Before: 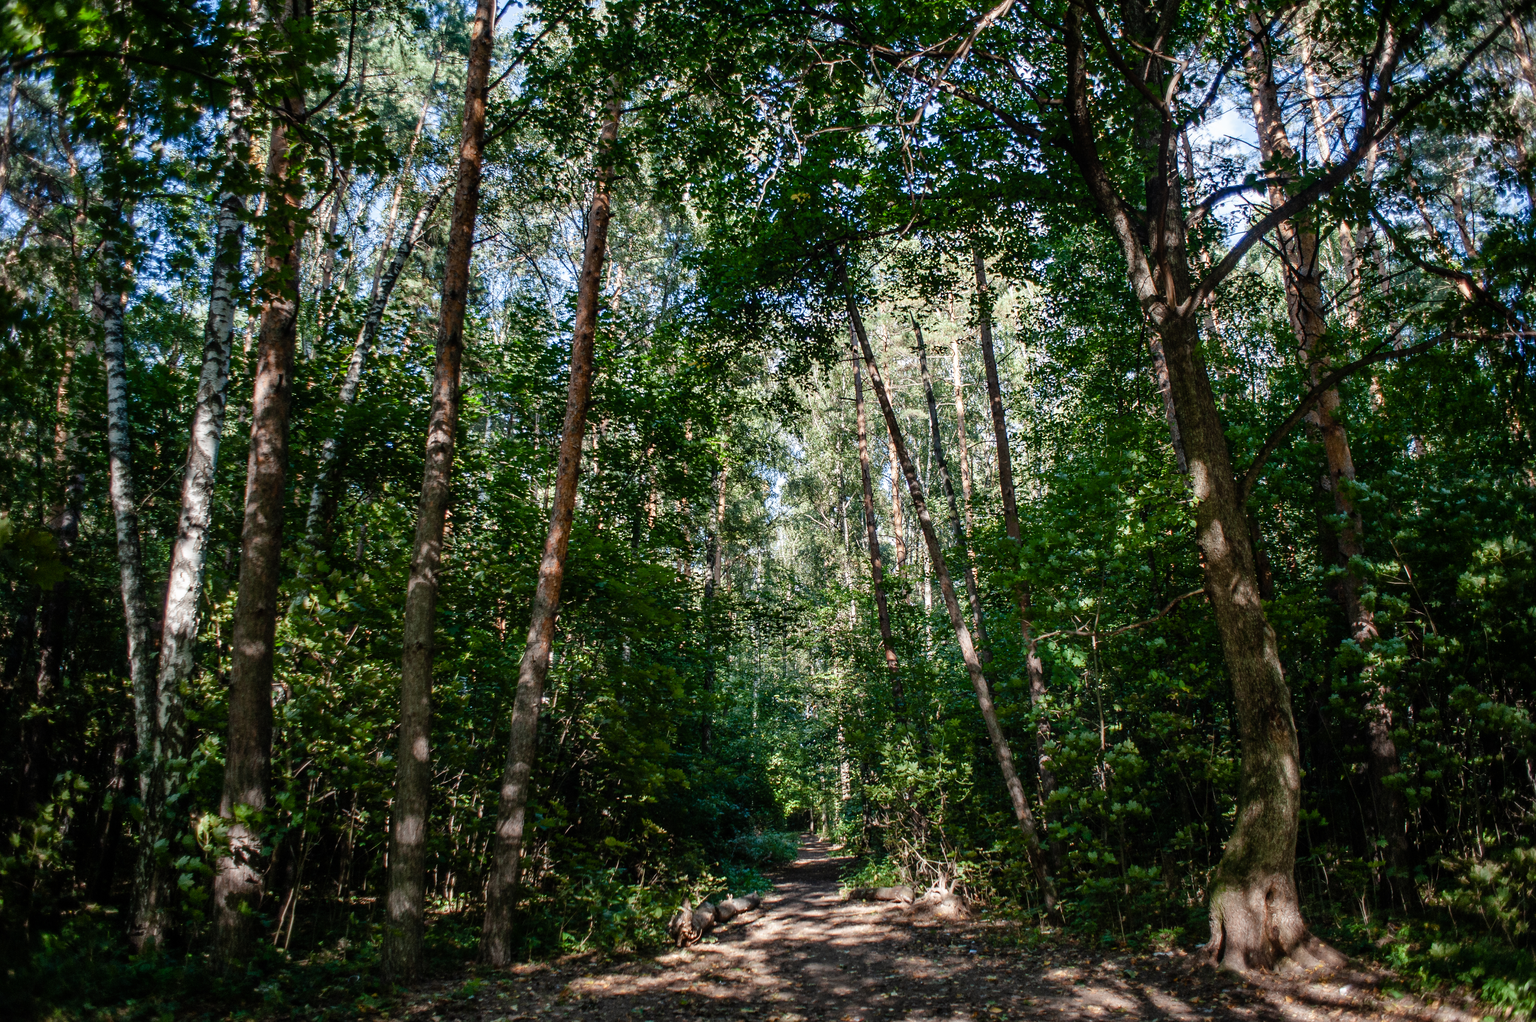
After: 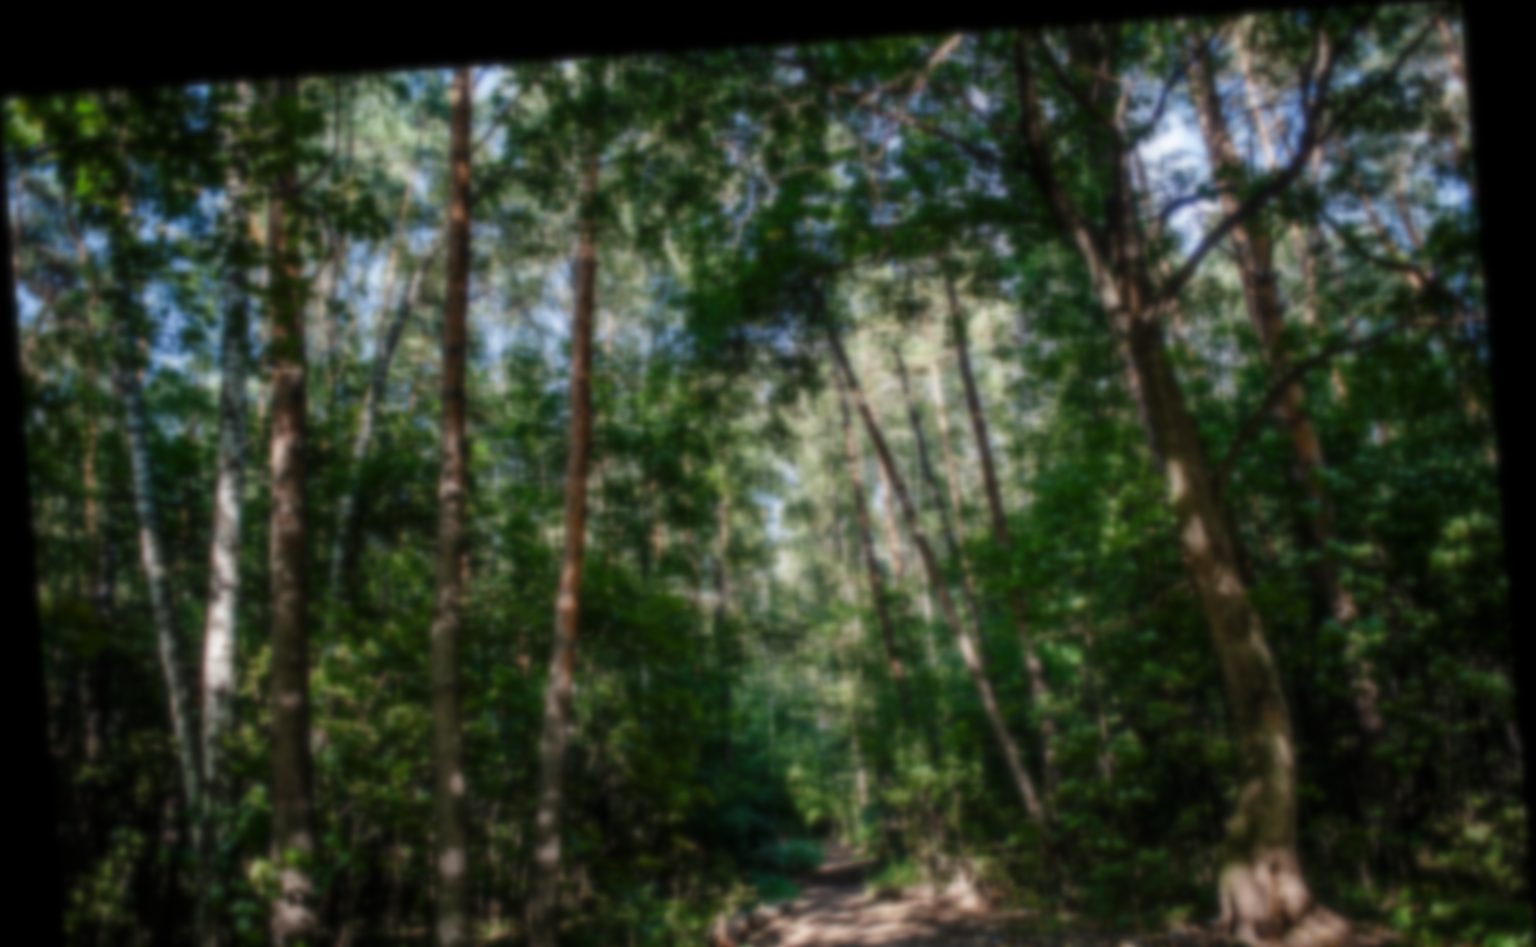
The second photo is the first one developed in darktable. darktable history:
crop and rotate: top 0%, bottom 11.49%
lowpass: on, module defaults
rotate and perspective: rotation -4.2°, shear 0.006, automatic cropping off
